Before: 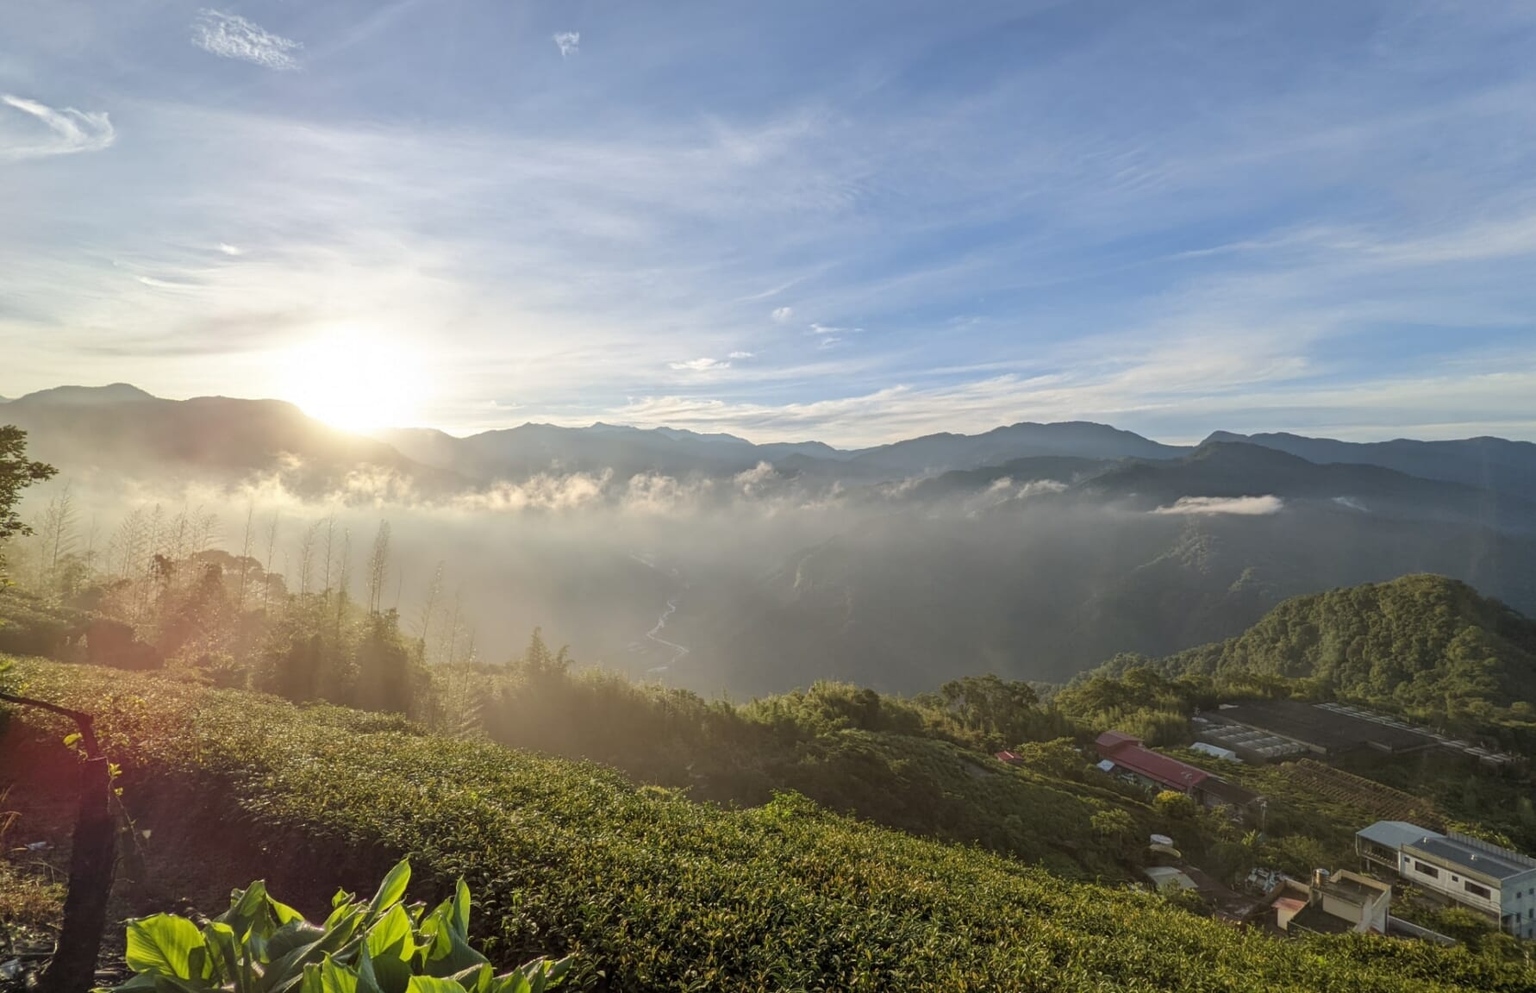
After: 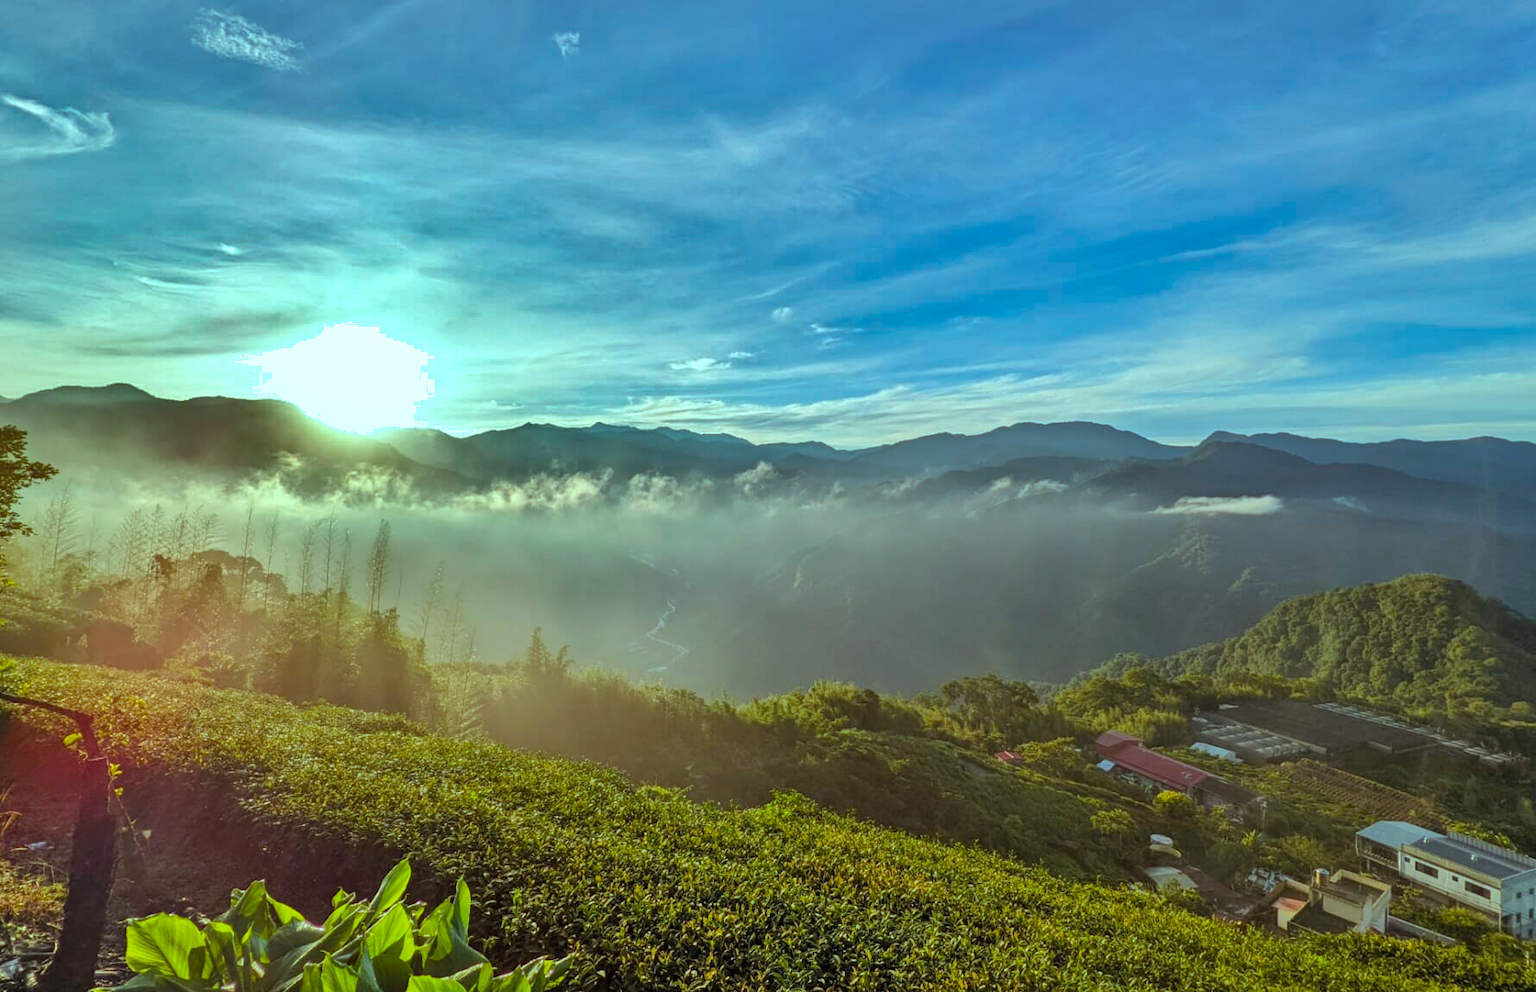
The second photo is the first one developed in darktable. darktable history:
color balance rgb: highlights gain › chroma 4.04%, highlights gain › hue 202.55°, global offset › luminance 0.234%, perceptual saturation grading › global saturation 43.196%, global vibrance 14.488%
local contrast: highlights 103%, shadows 102%, detail 119%, midtone range 0.2
shadows and highlights: white point adjustment 0.076, highlights -71.36, soften with gaussian
